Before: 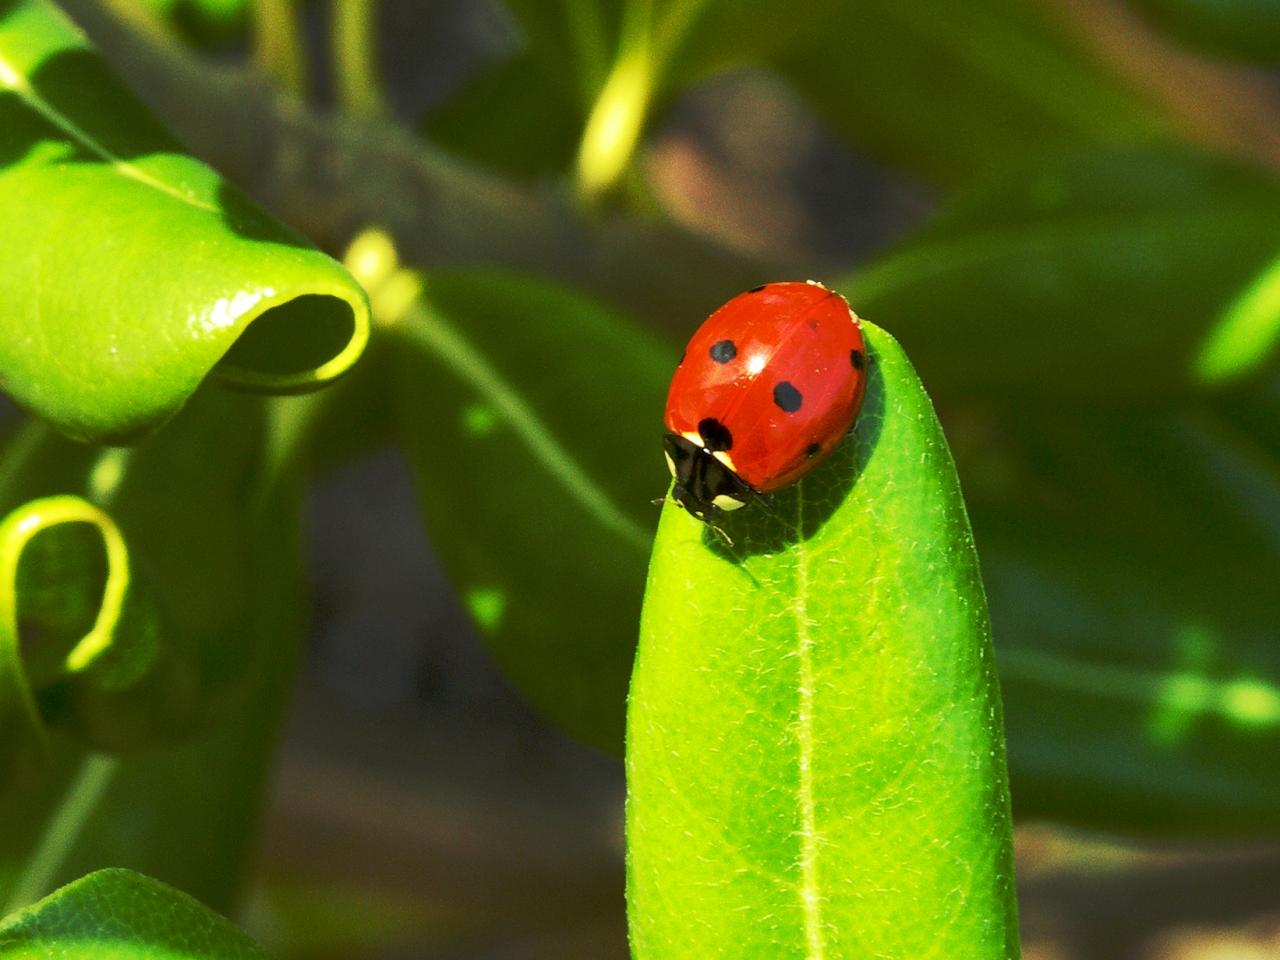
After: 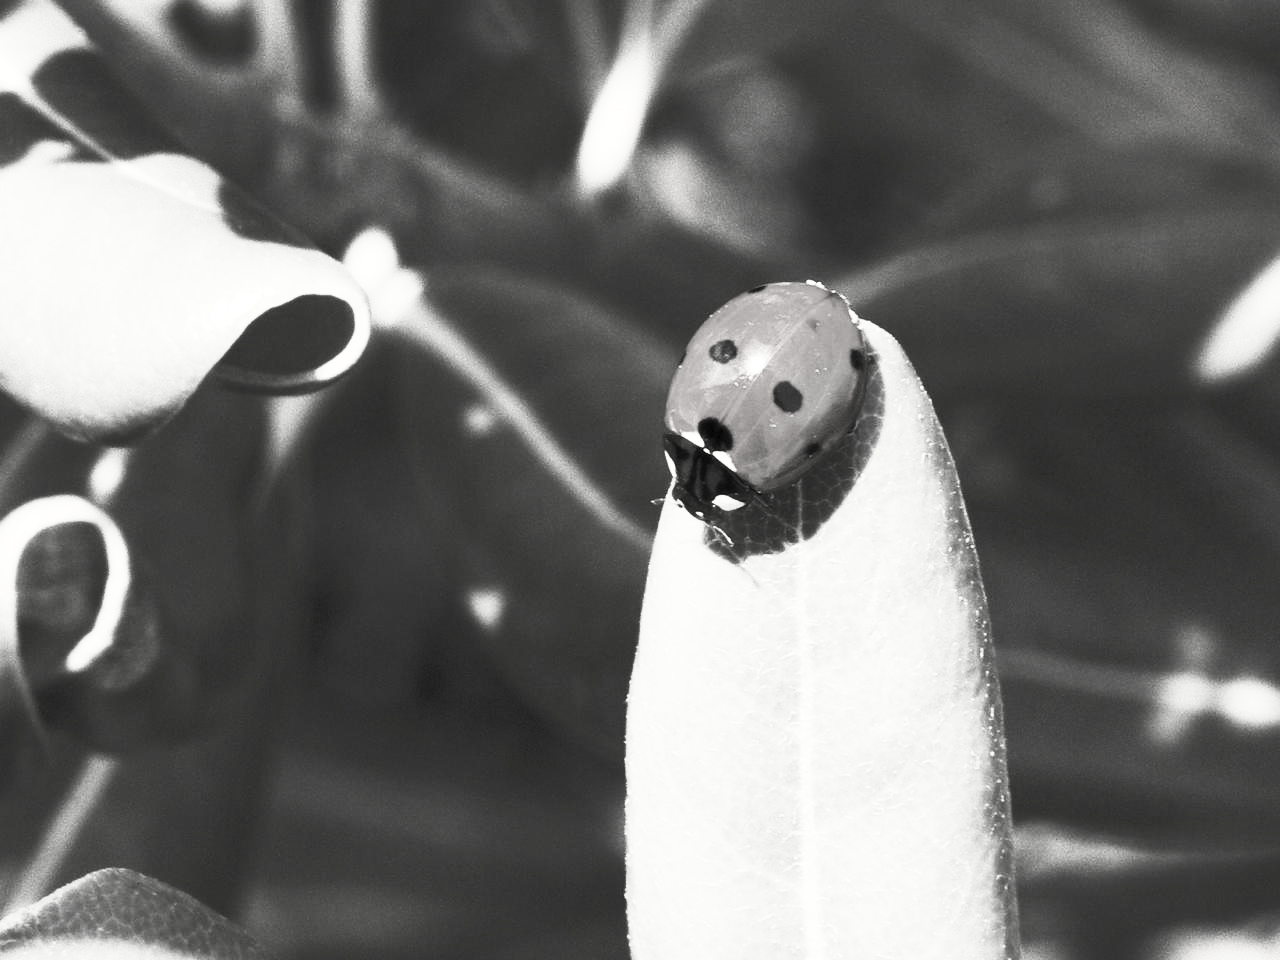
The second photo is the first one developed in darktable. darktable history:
contrast brightness saturation: contrast 0.548, brightness 0.455, saturation -0.987
